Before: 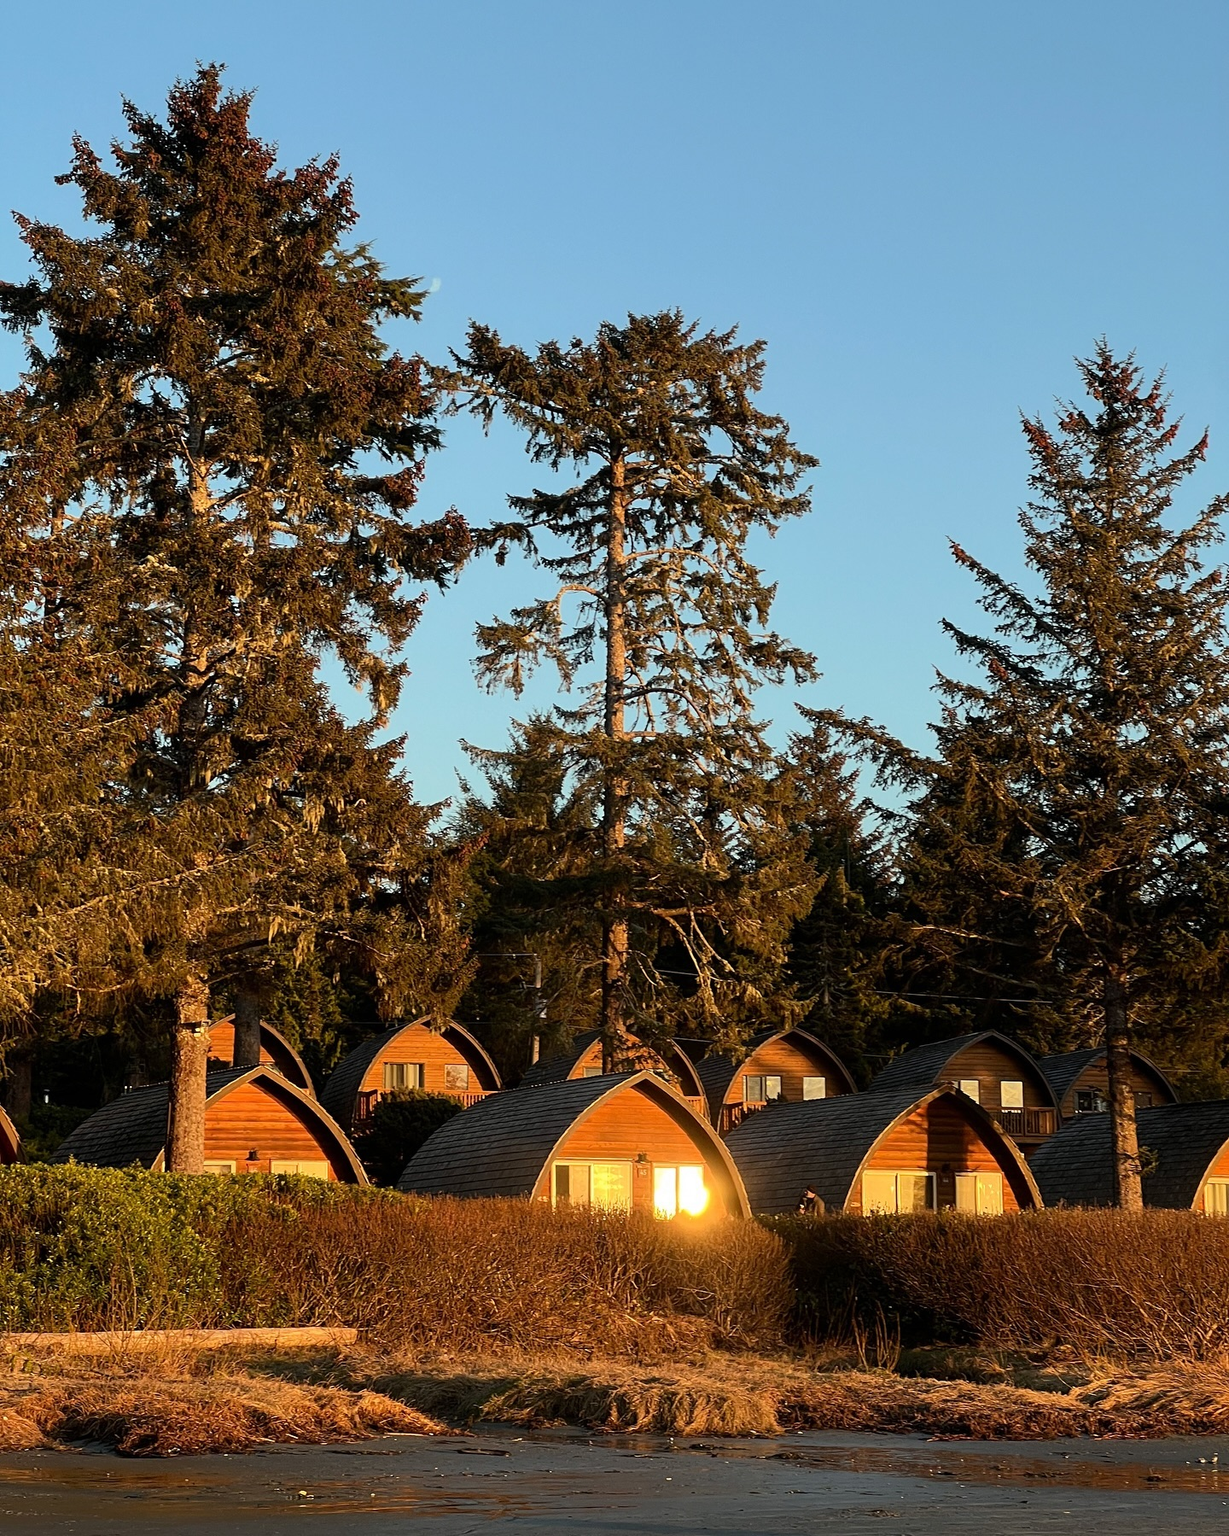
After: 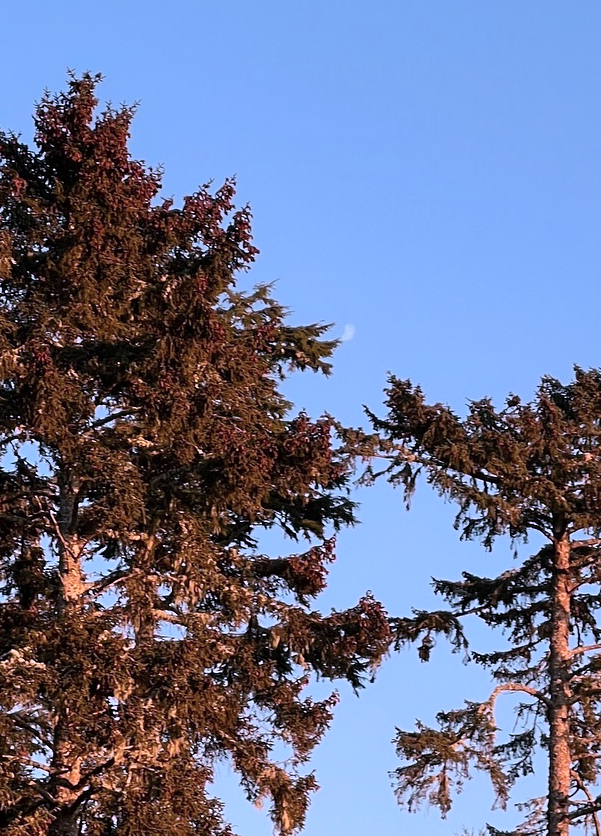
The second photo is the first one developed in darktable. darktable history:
color correction: highlights a* 15.19, highlights b* -25.42
crop and rotate: left 11.263%, top 0.082%, right 46.991%, bottom 53.395%
